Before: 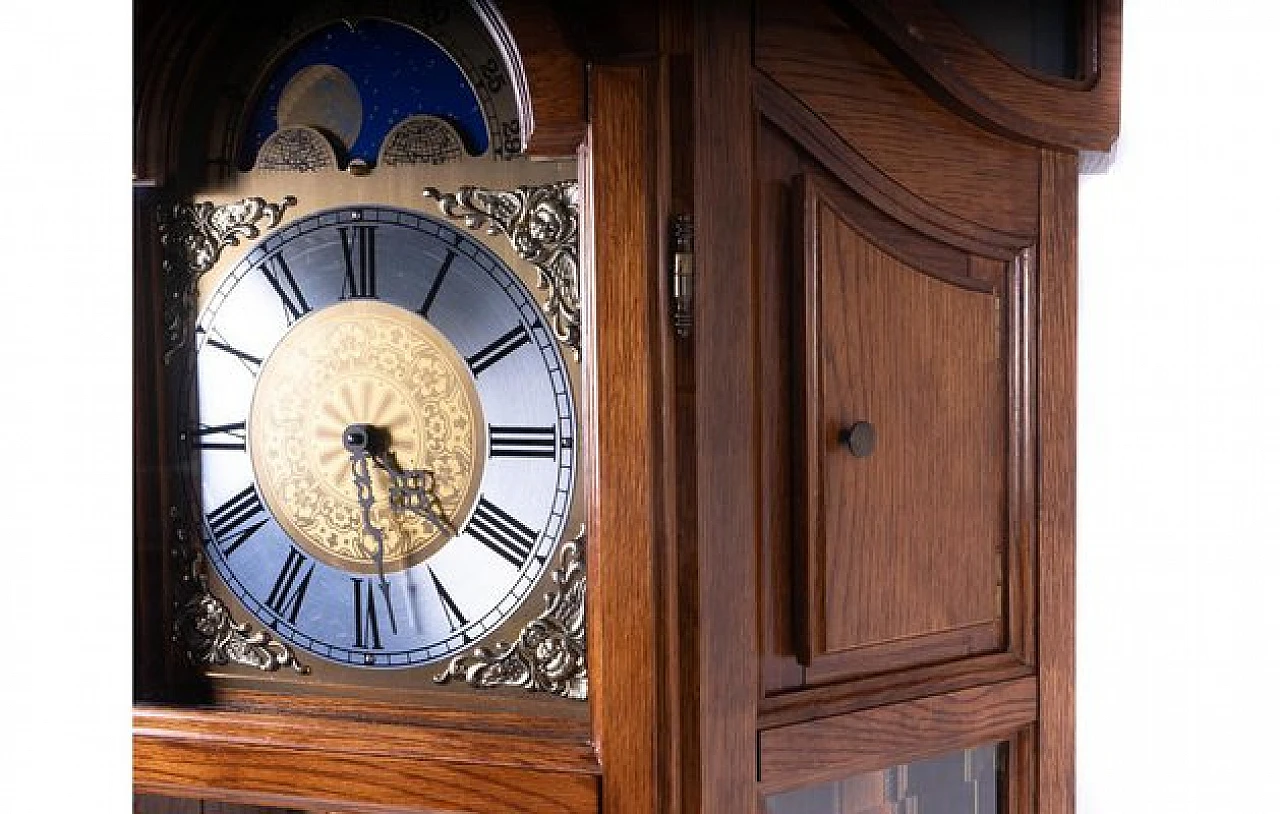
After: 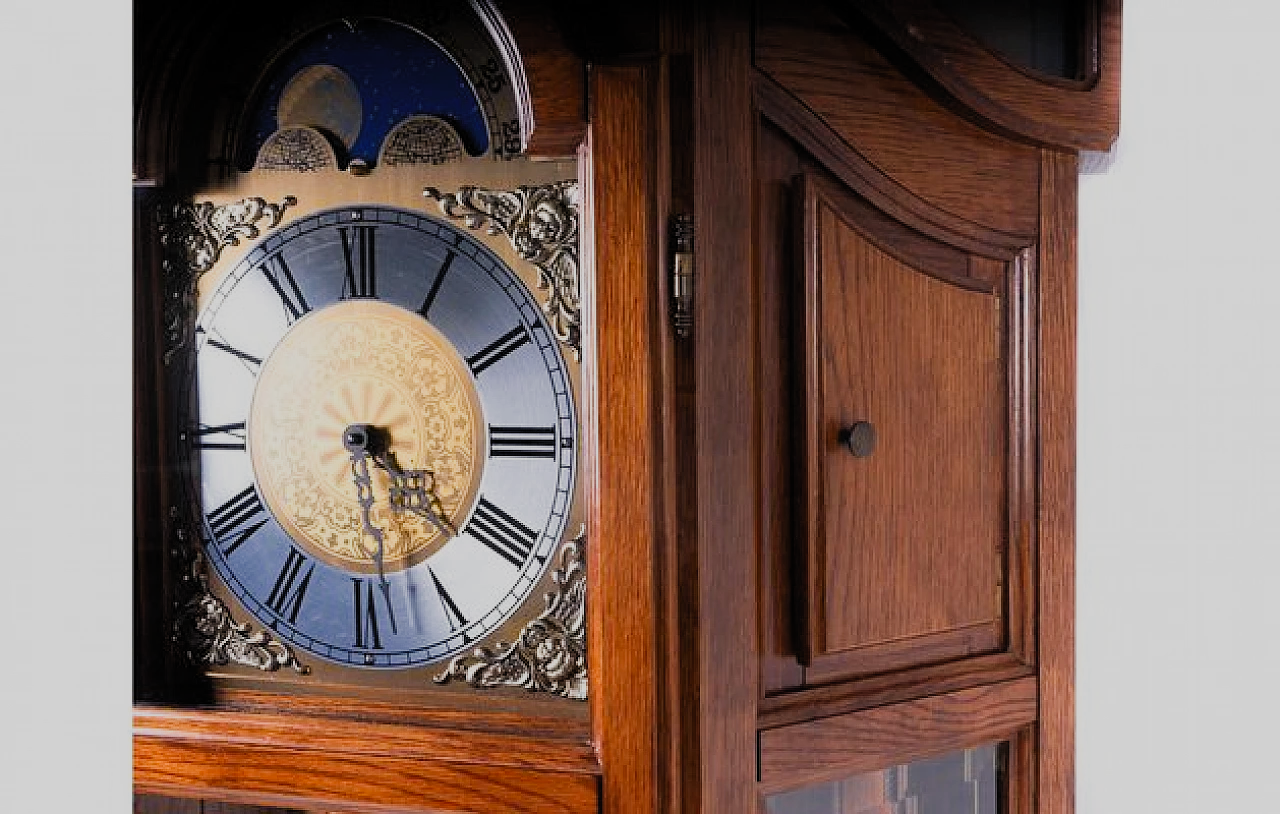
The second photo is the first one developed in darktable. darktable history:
color zones: curves: ch0 [(0, 0.499) (0.143, 0.5) (0.286, 0.5) (0.429, 0.476) (0.571, 0.284) (0.714, 0.243) (0.857, 0.449) (1, 0.499)]; ch1 [(0, 0.532) (0.143, 0.645) (0.286, 0.696) (0.429, 0.211) (0.571, 0.504) (0.714, 0.493) (0.857, 0.495) (1, 0.532)]; ch2 [(0, 0.5) (0.143, 0.5) (0.286, 0.427) (0.429, 0.324) (0.571, 0.5) (0.714, 0.5) (0.857, 0.5) (1, 0.5)]
filmic rgb: black relative exposure -8 EV, white relative exposure 4.03 EV, hardness 4.18, preserve chrominance RGB euclidean norm, color science v5 (2021), contrast in shadows safe, contrast in highlights safe
